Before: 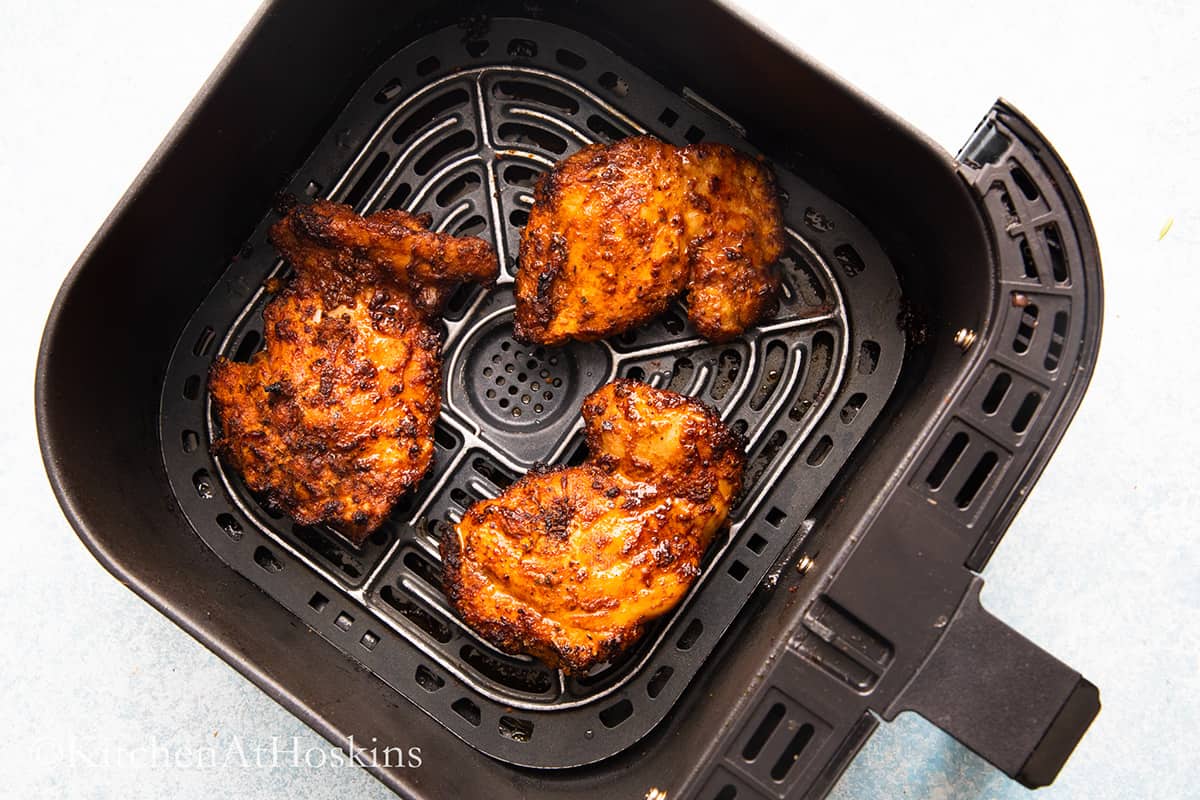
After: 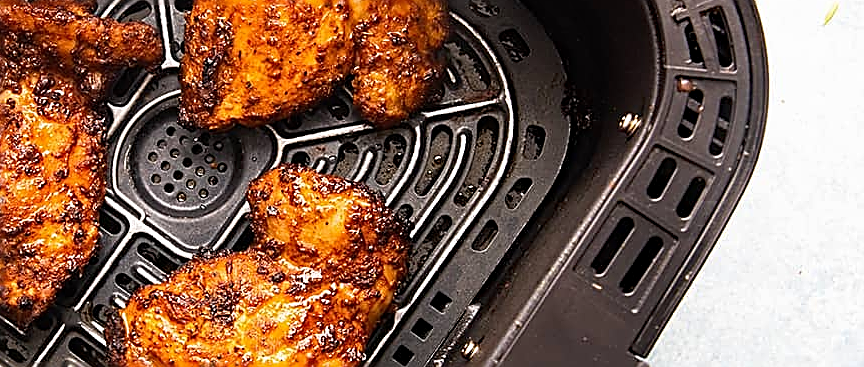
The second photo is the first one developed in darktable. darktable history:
crop and rotate: left 27.938%, top 27.046%, bottom 27.046%
haze removal: compatibility mode true, adaptive false
sharpen: radius 1.685, amount 1.294
